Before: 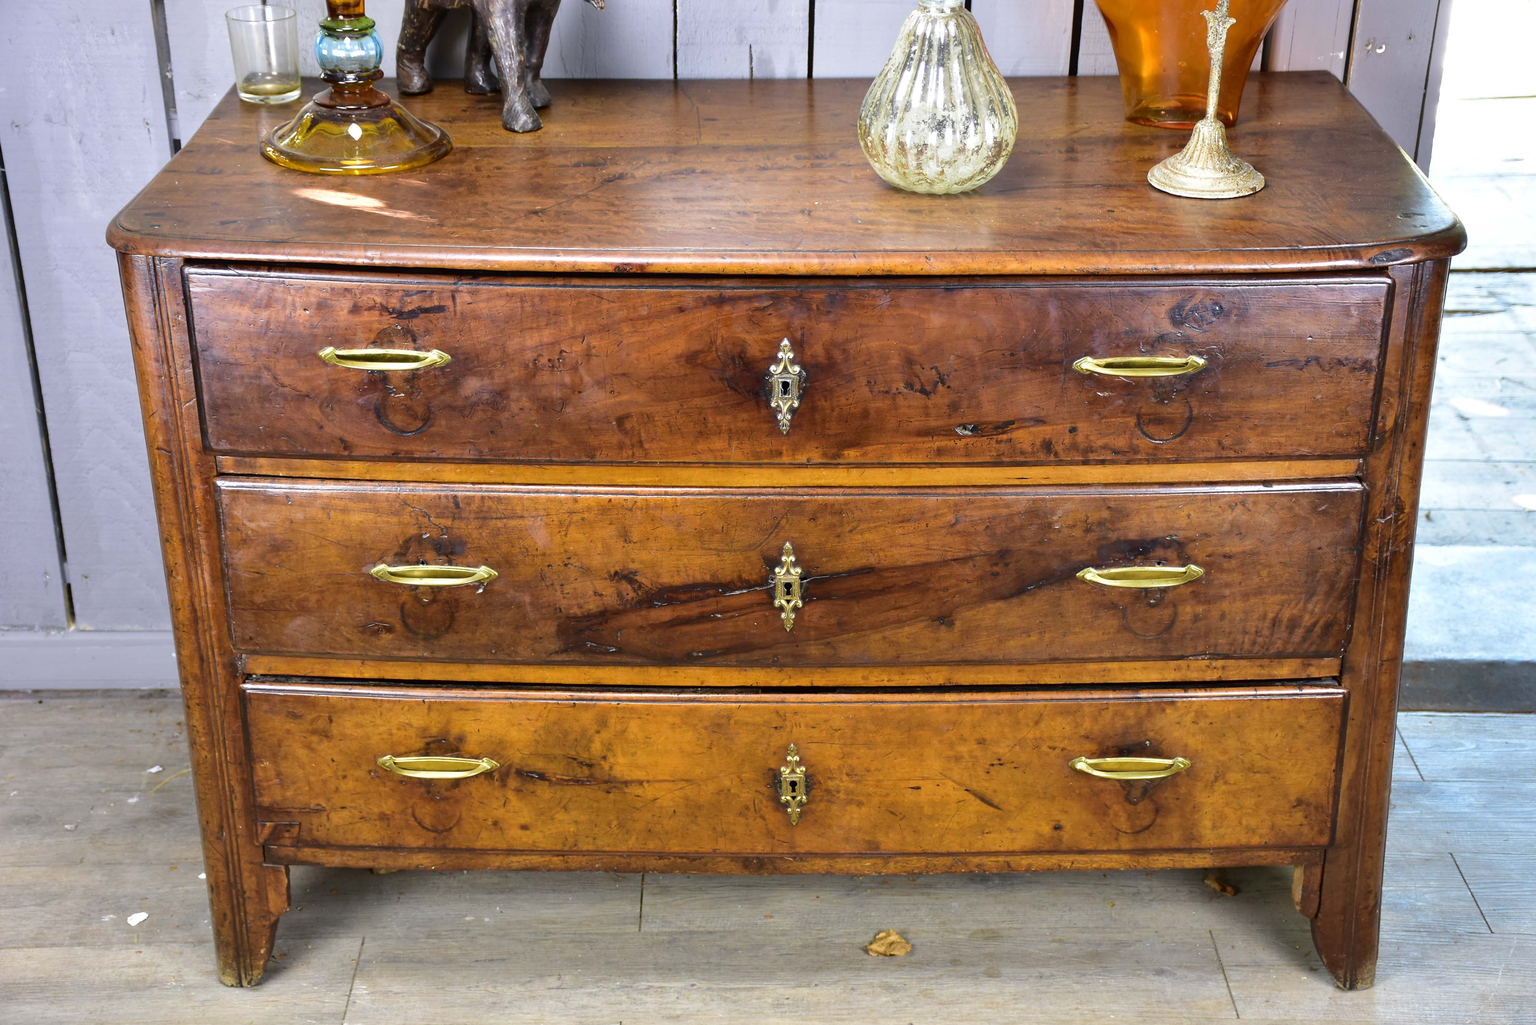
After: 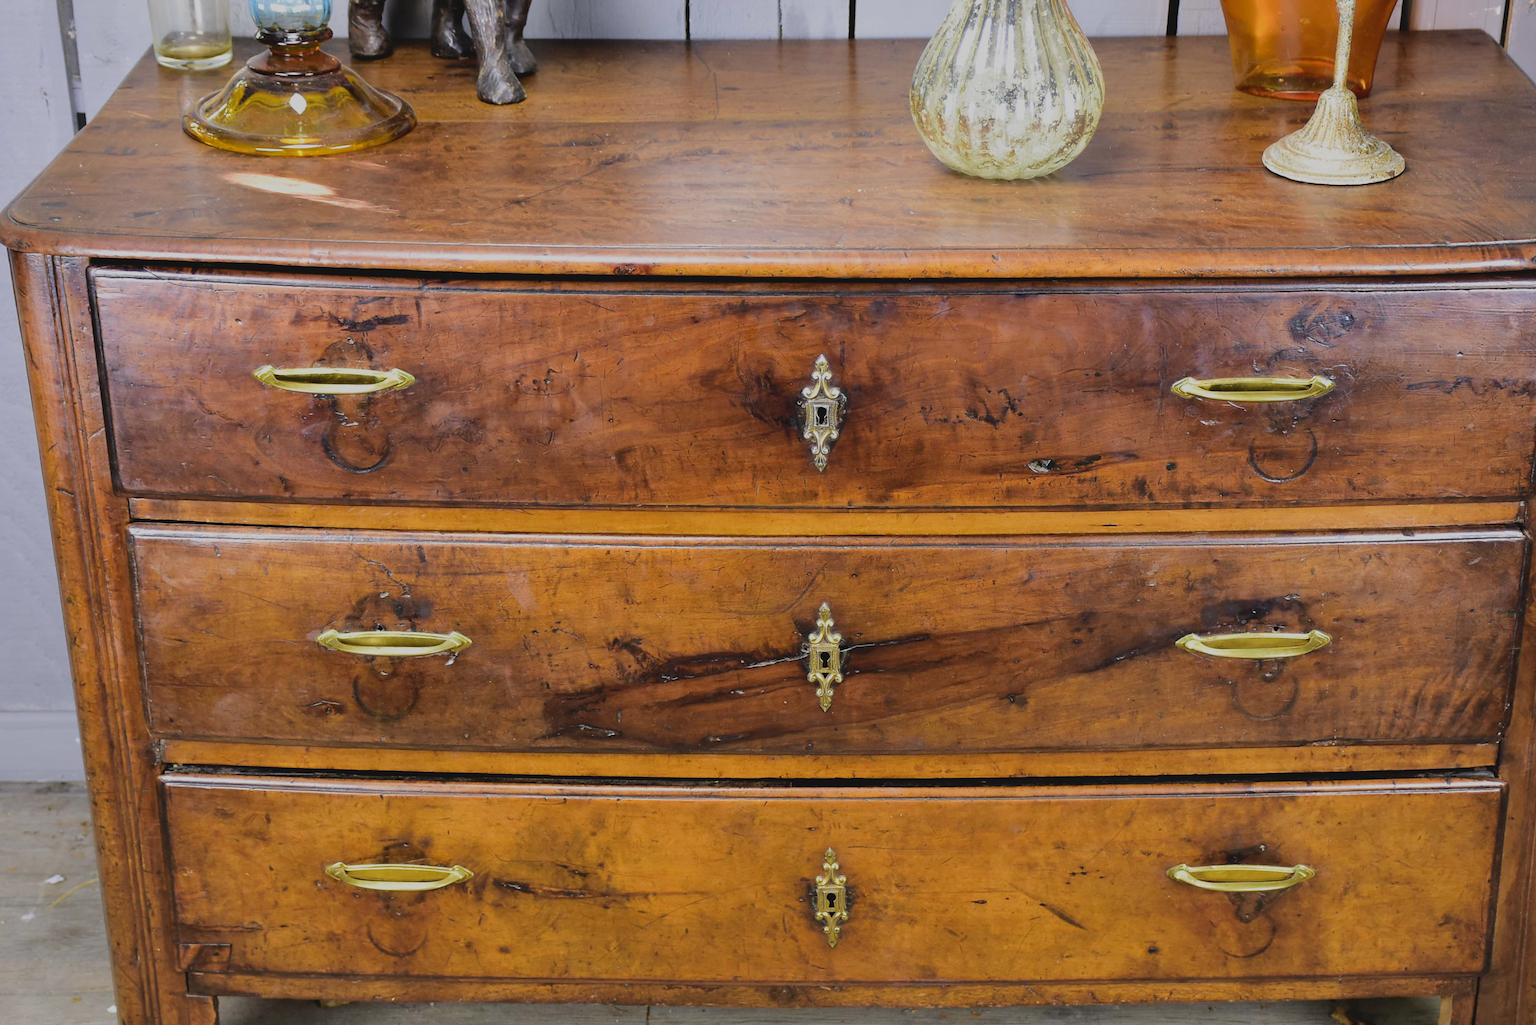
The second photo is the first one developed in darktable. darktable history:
crop and rotate: left 7.196%, top 4.574%, right 10.605%, bottom 13.178%
filmic rgb: black relative exposure -7.65 EV, white relative exposure 4.56 EV, hardness 3.61
contrast brightness saturation: contrast -0.11
